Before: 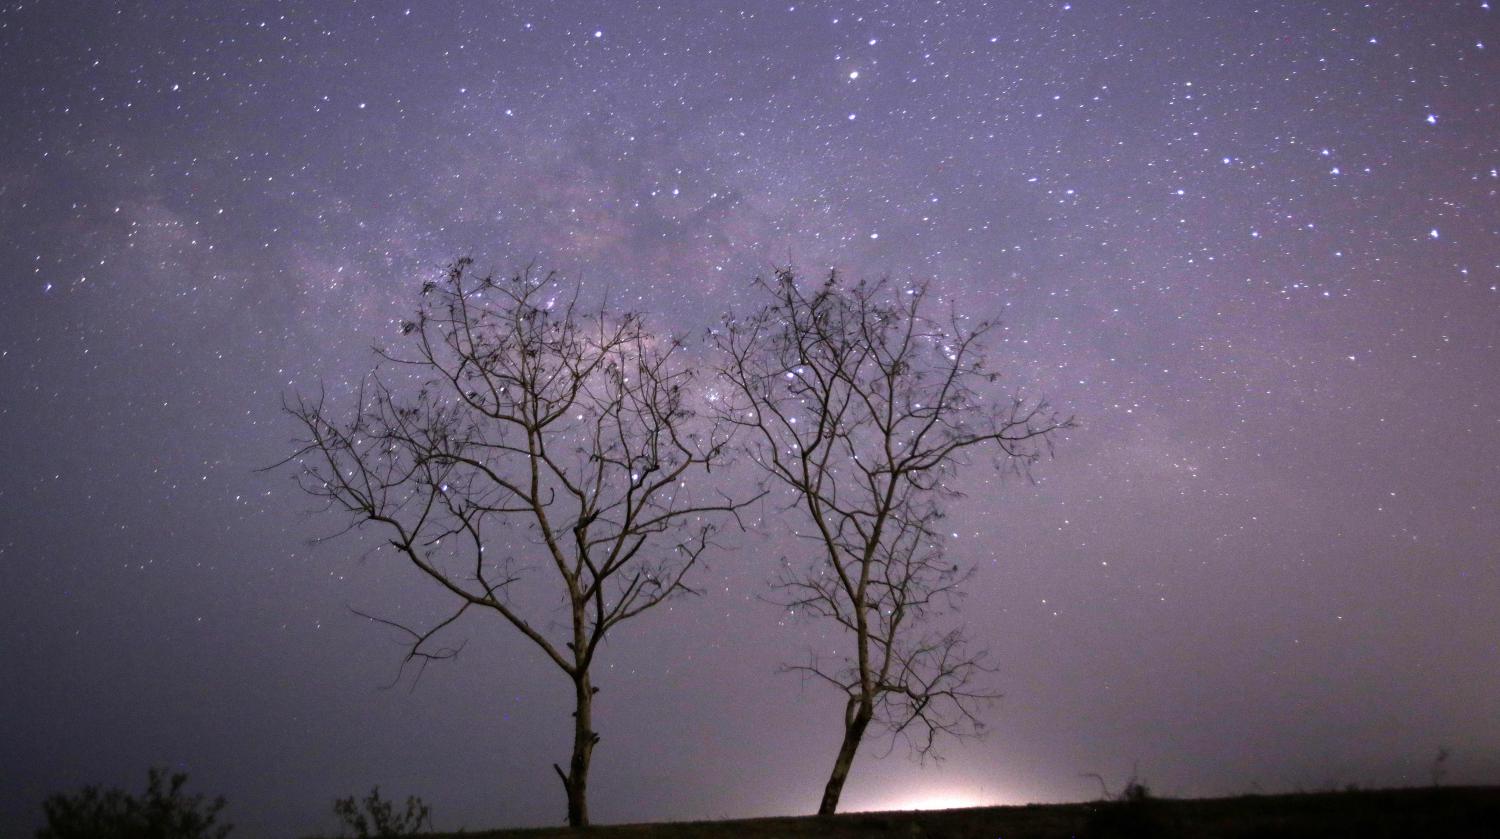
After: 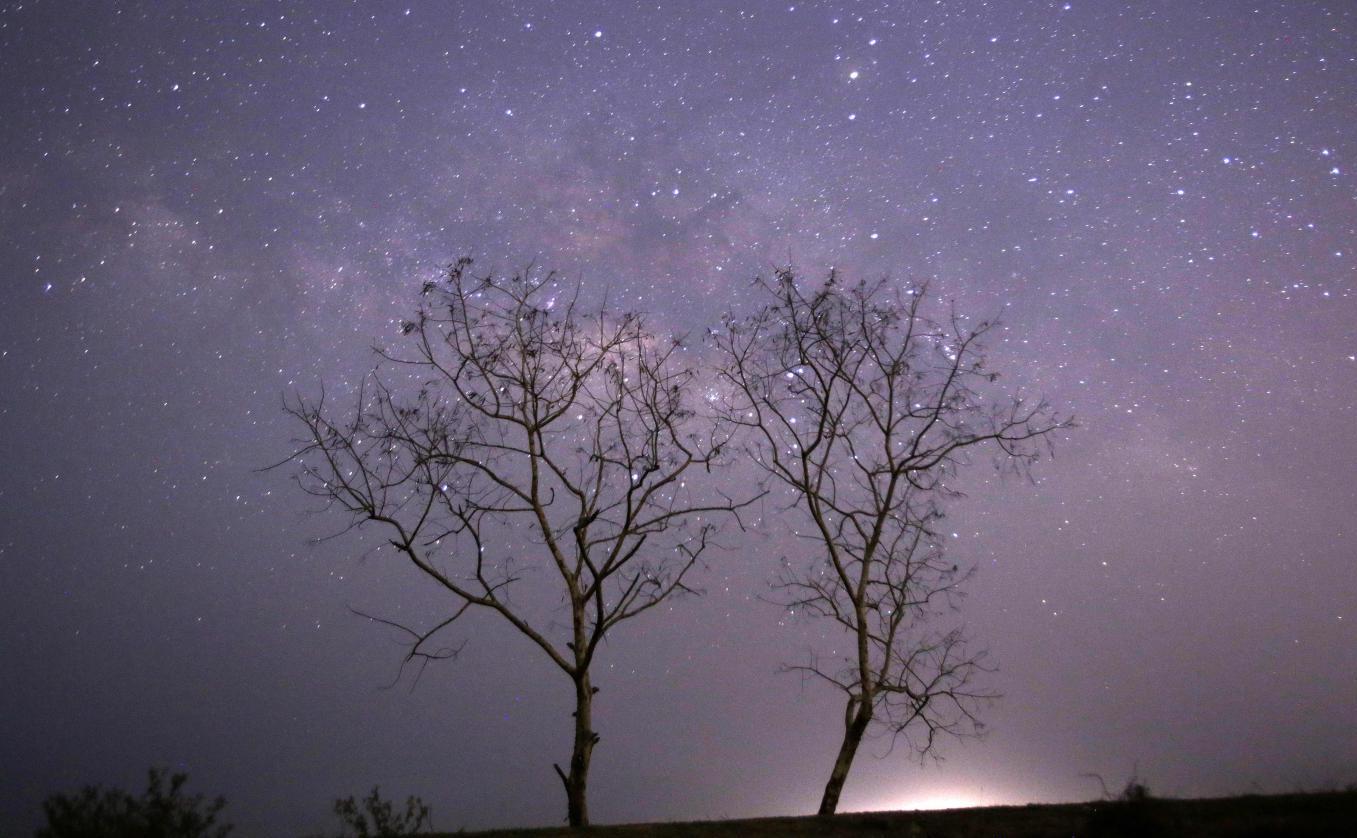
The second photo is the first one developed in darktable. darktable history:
crop: right 9.505%, bottom 0.047%
